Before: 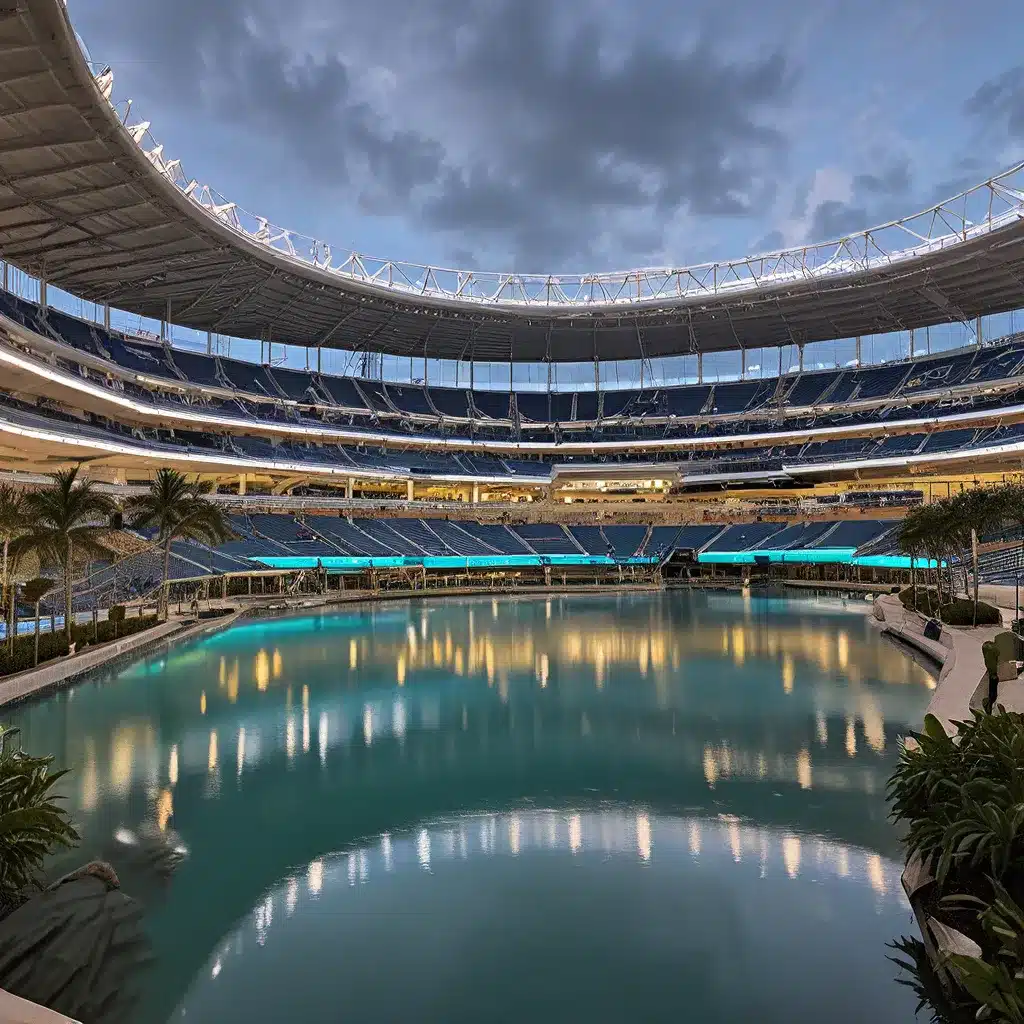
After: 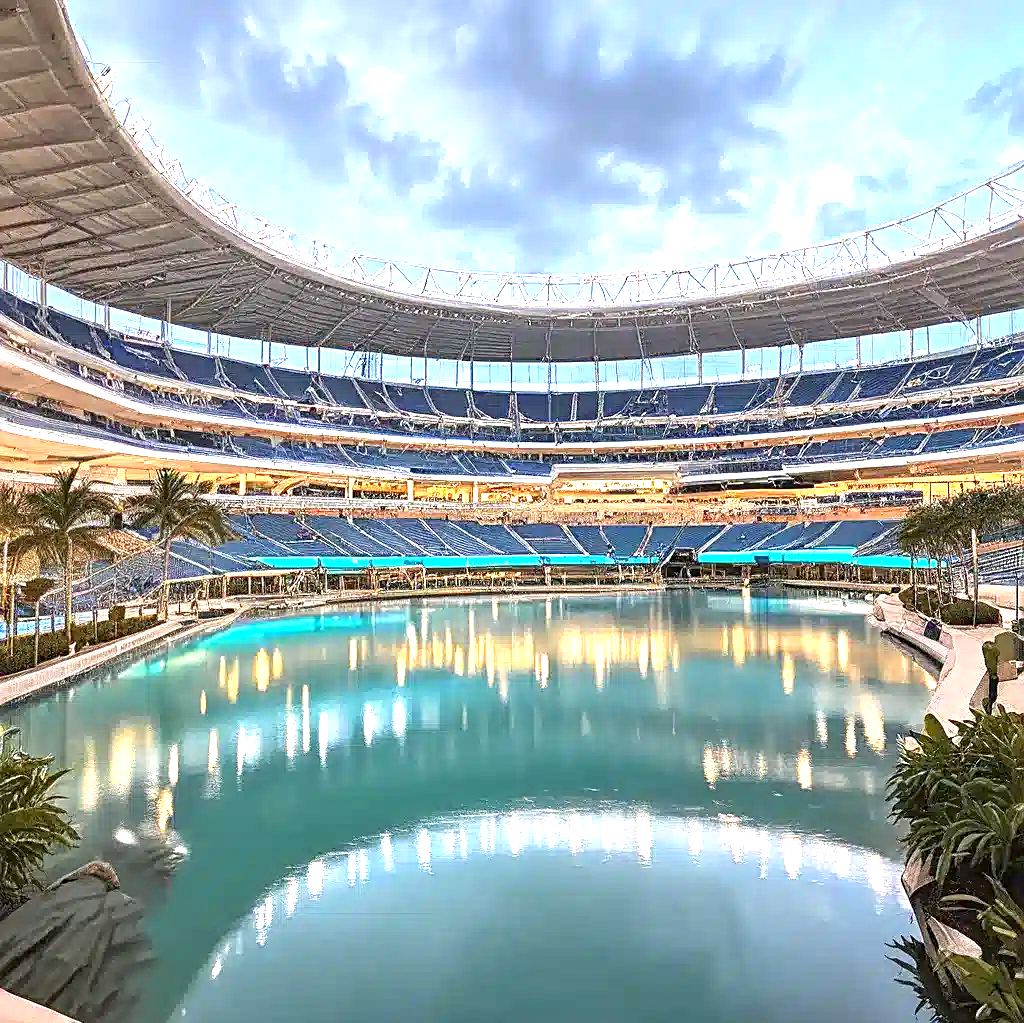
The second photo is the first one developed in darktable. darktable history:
exposure: black level correction 0.001, exposure 1.809 EV, compensate highlight preservation false
local contrast: detail 113%
color zones: curves: ch1 [(0.309, 0.524) (0.41, 0.329) (0.508, 0.509)]; ch2 [(0.25, 0.457) (0.75, 0.5)]
crop: bottom 0.069%
sharpen: on, module defaults
